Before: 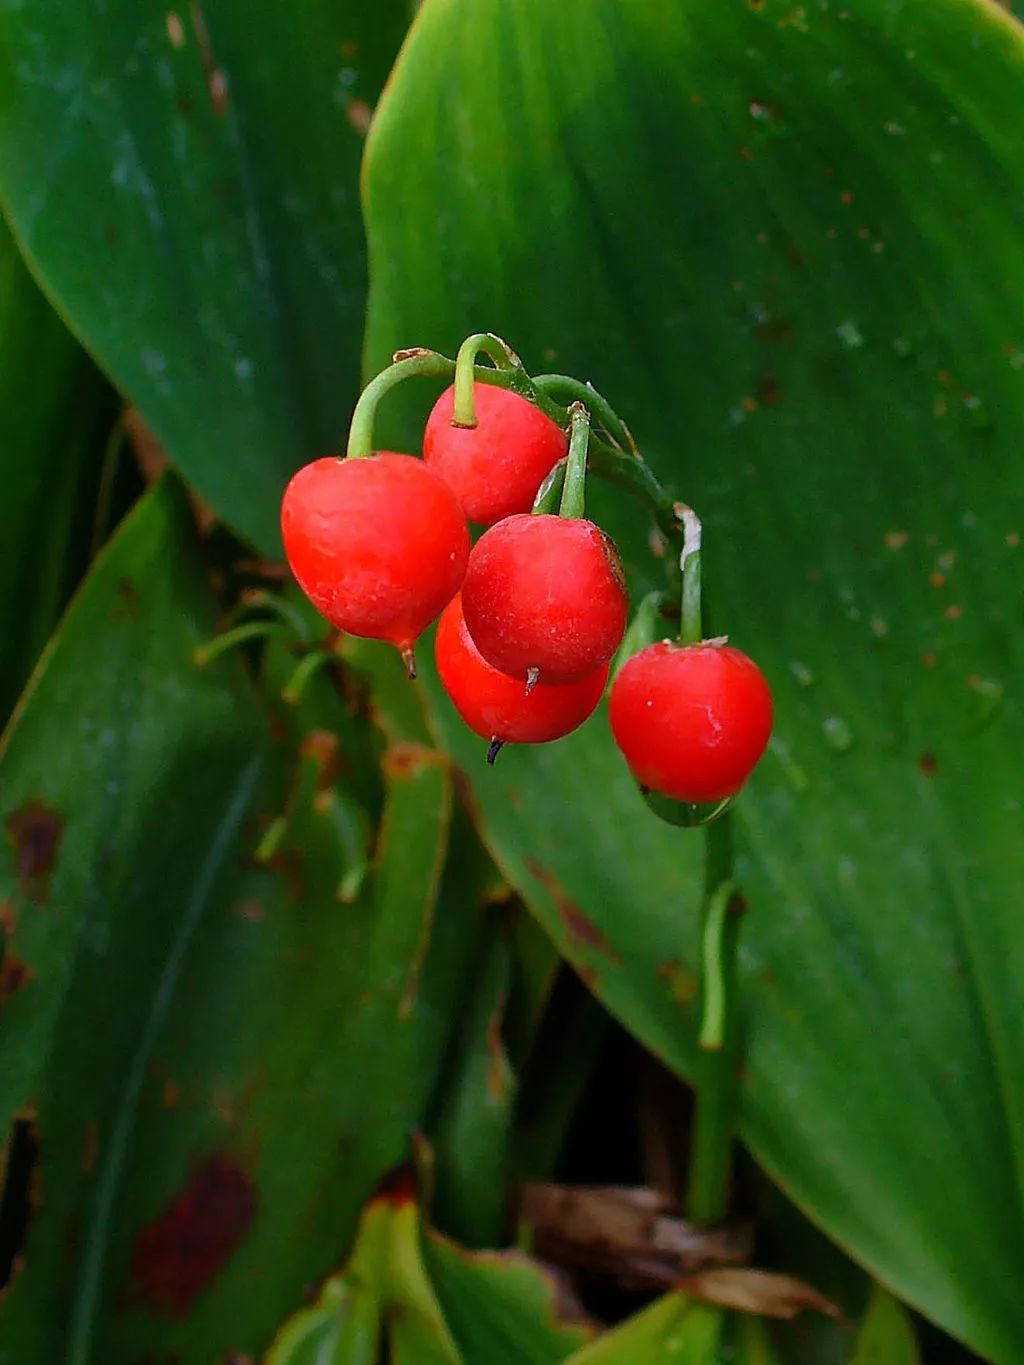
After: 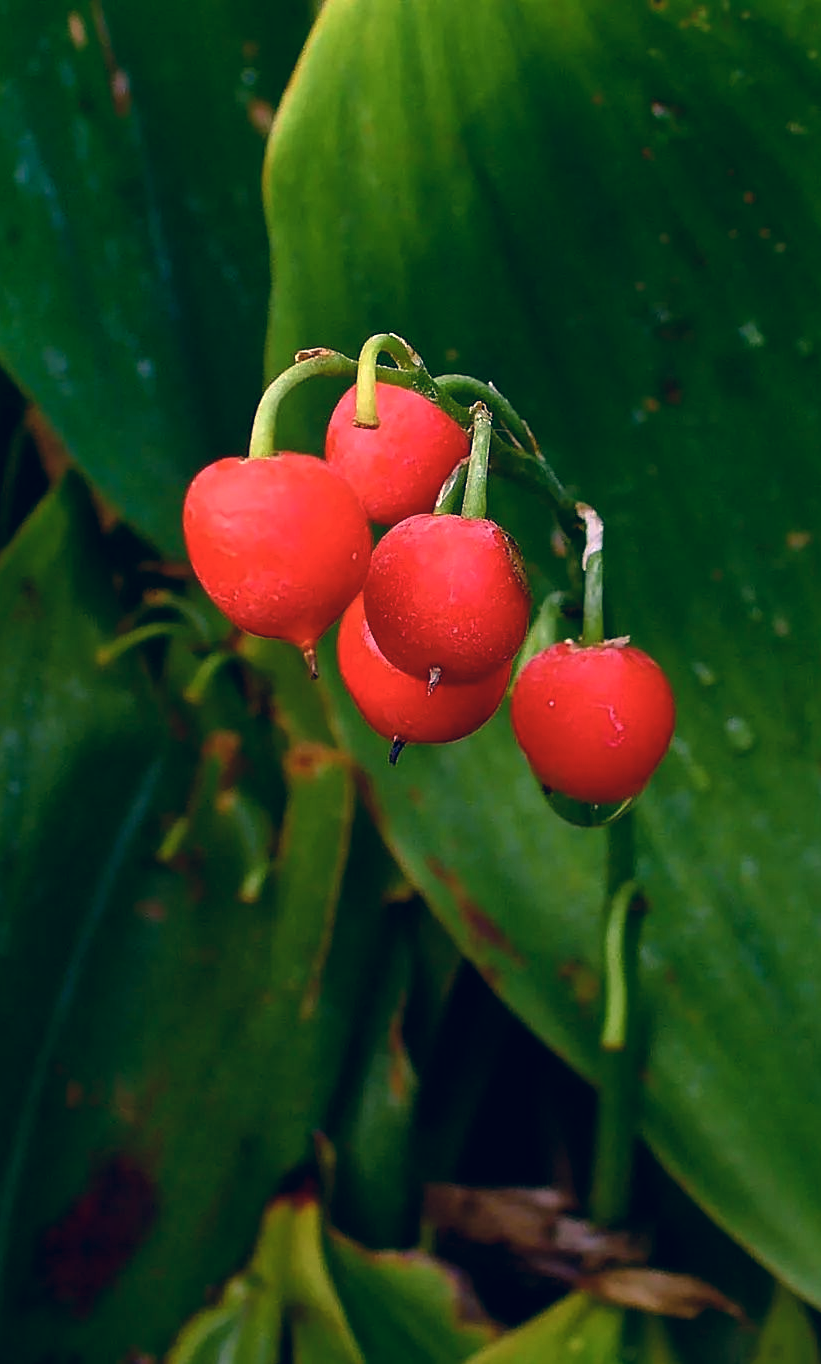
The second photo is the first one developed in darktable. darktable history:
color balance rgb: shadows lift › luminance -20%, power › hue 72.24°, highlights gain › luminance 15%, global offset › hue 171.6°, perceptual saturation grading › highlights -15%, perceptual saturation grading › shadows 25%, global vibrance 35%, contrast 10%
crop and rotate: left 9.597%, right 10.195%
color correction: highlights a* 14.46, highlights b* 5.85, shadows a* -5.53, shadows b* -15.24, saturation 0.85
